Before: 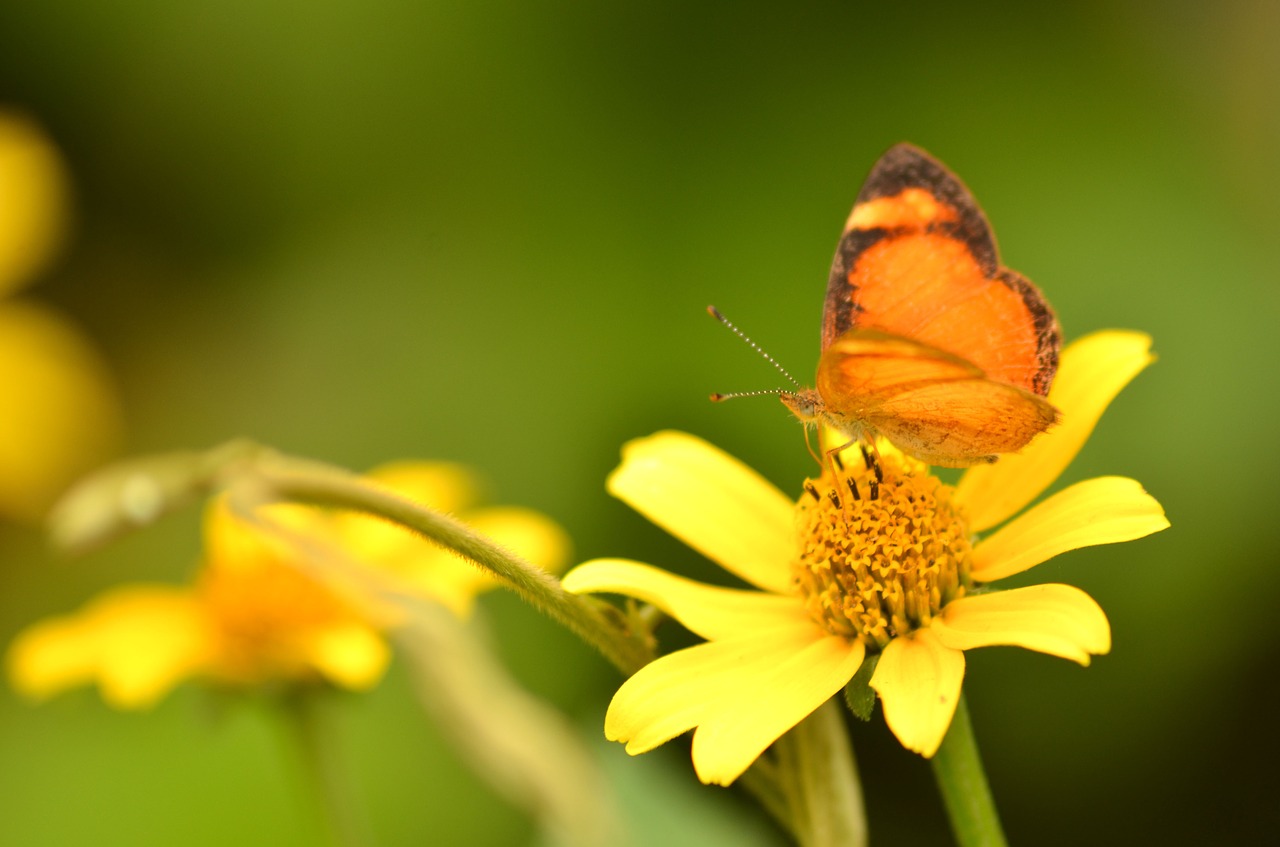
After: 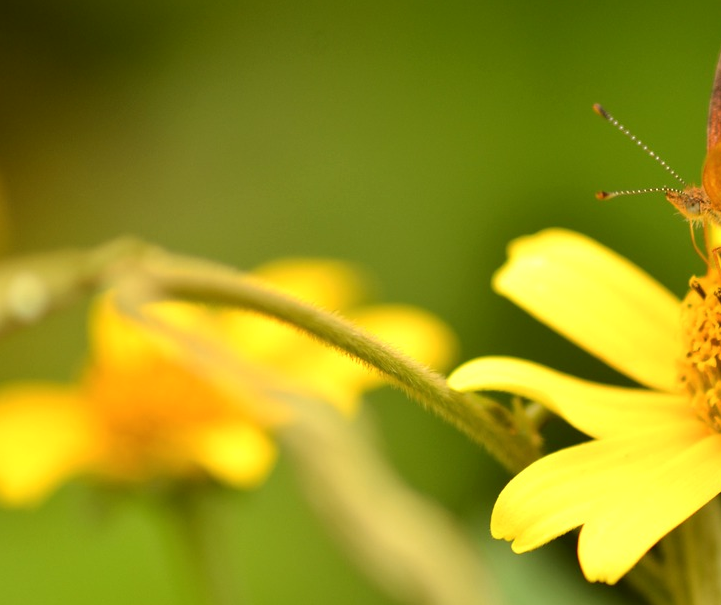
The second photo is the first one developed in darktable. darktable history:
crop: left 8.966%, top 23.852%, right 34.699%, bottom 4.703%
contrast brightness saturation: contrast 0.07
